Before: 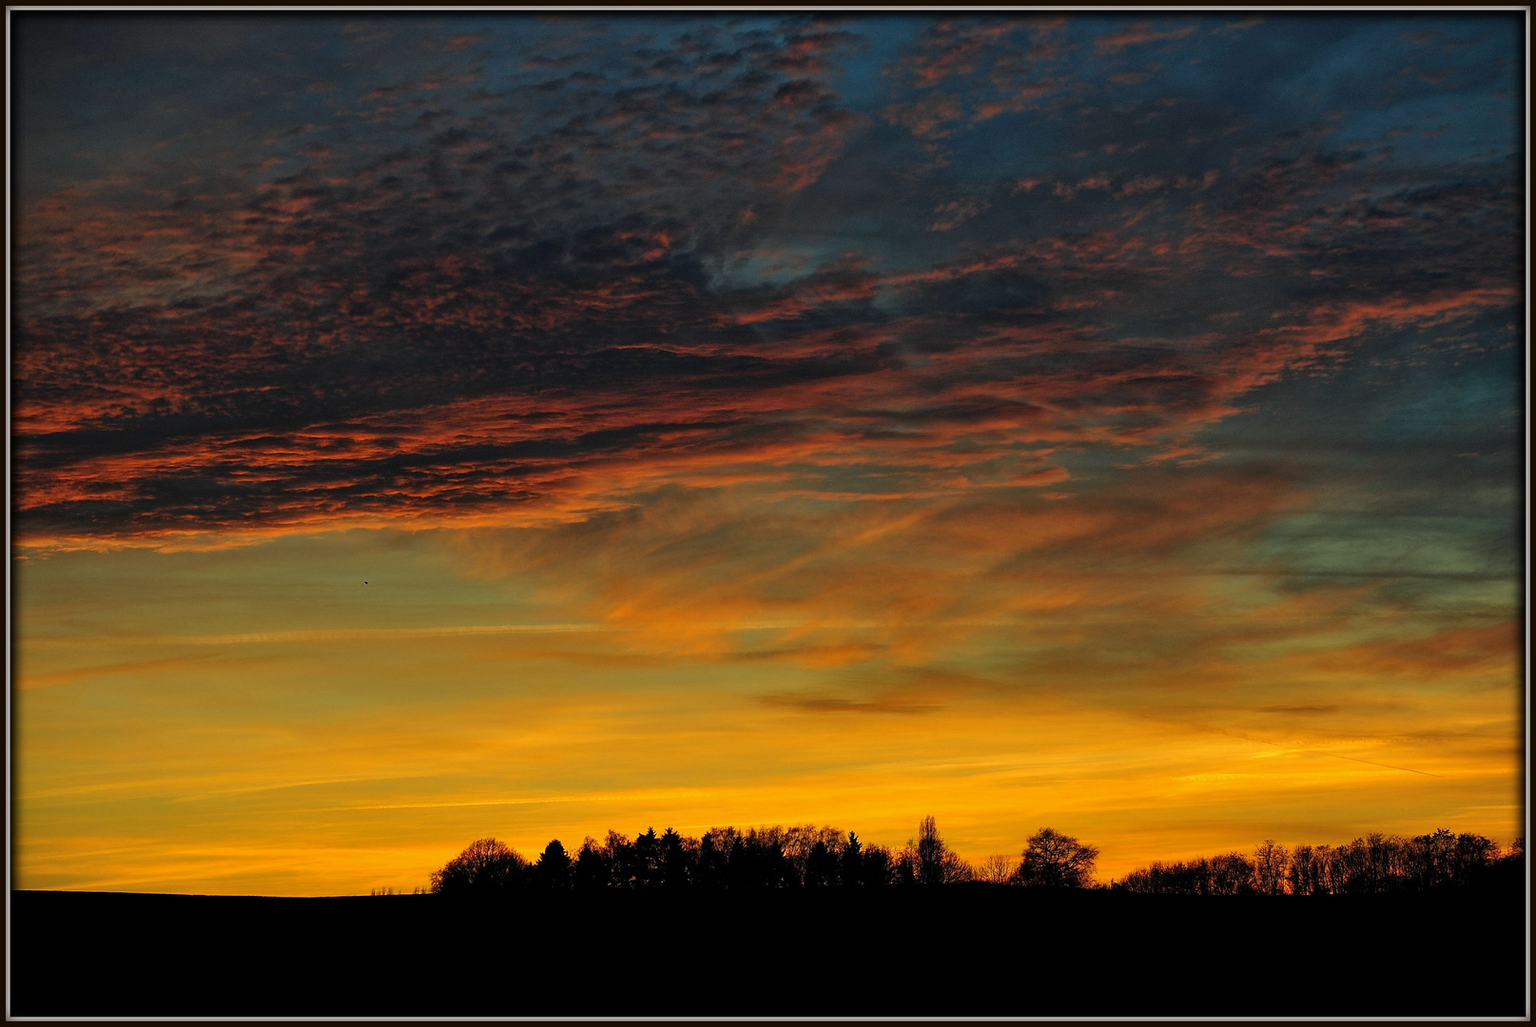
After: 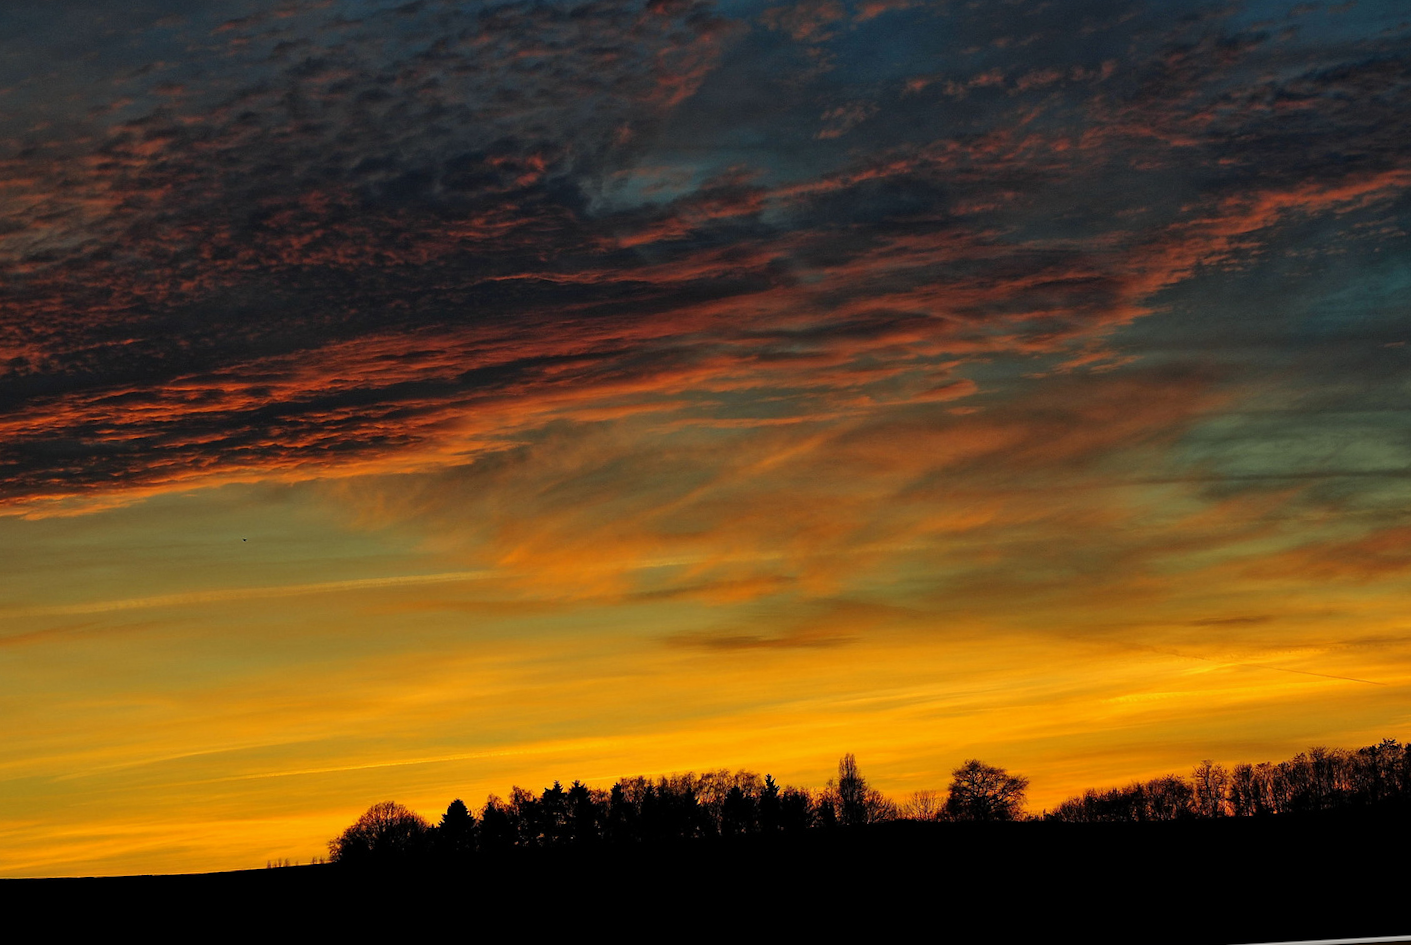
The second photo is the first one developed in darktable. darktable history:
crop and rotate: angle 3.02°, left 5.84%, top 5.704%
